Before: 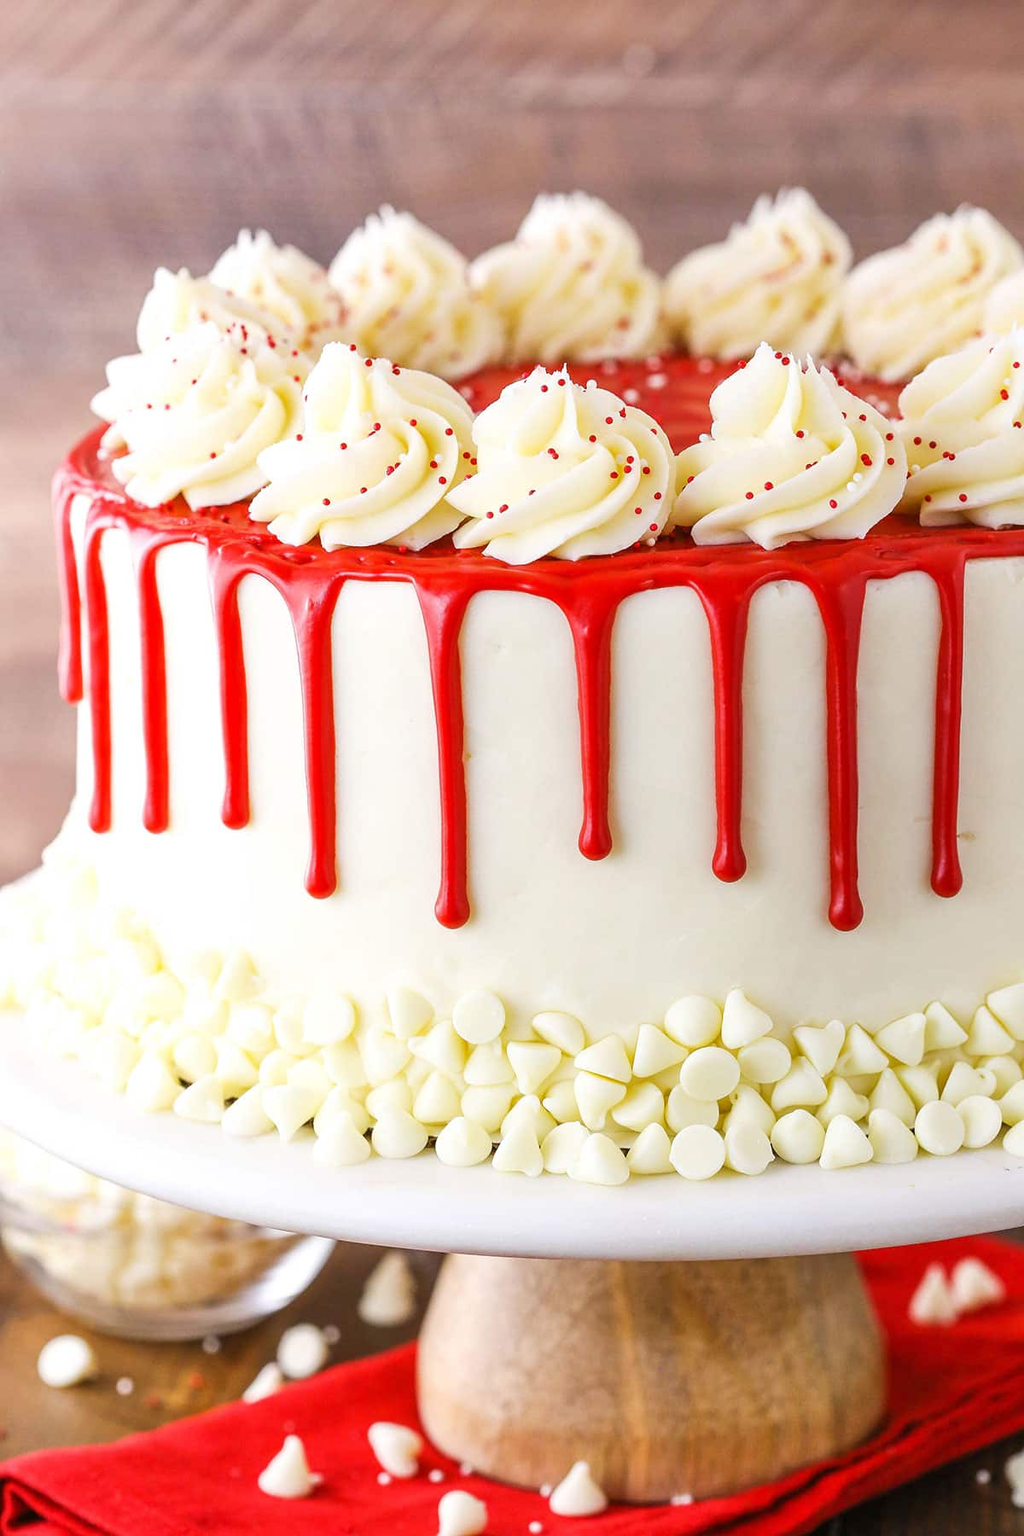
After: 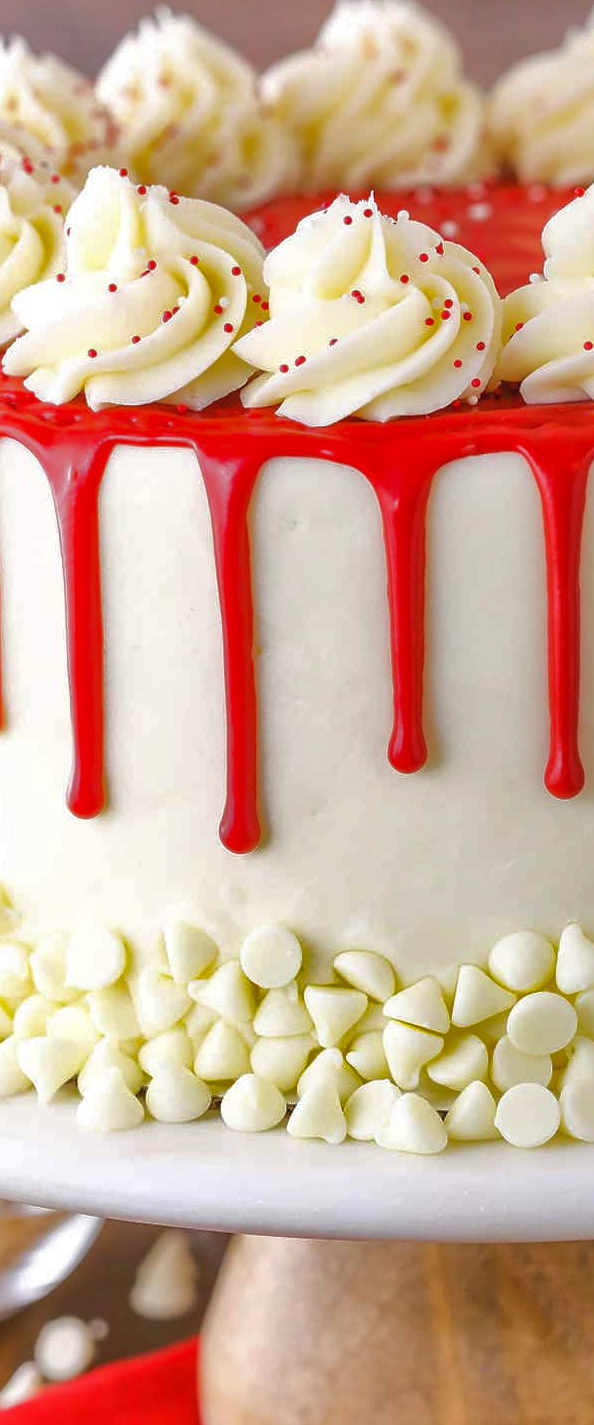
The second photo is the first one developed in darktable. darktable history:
crop and rotate: angle 0.011°, left 24.209%, top 13.063%, right 26.228%, bottom 7.71%
shadows and highlights: shadows 40.18, highlights -59.98
